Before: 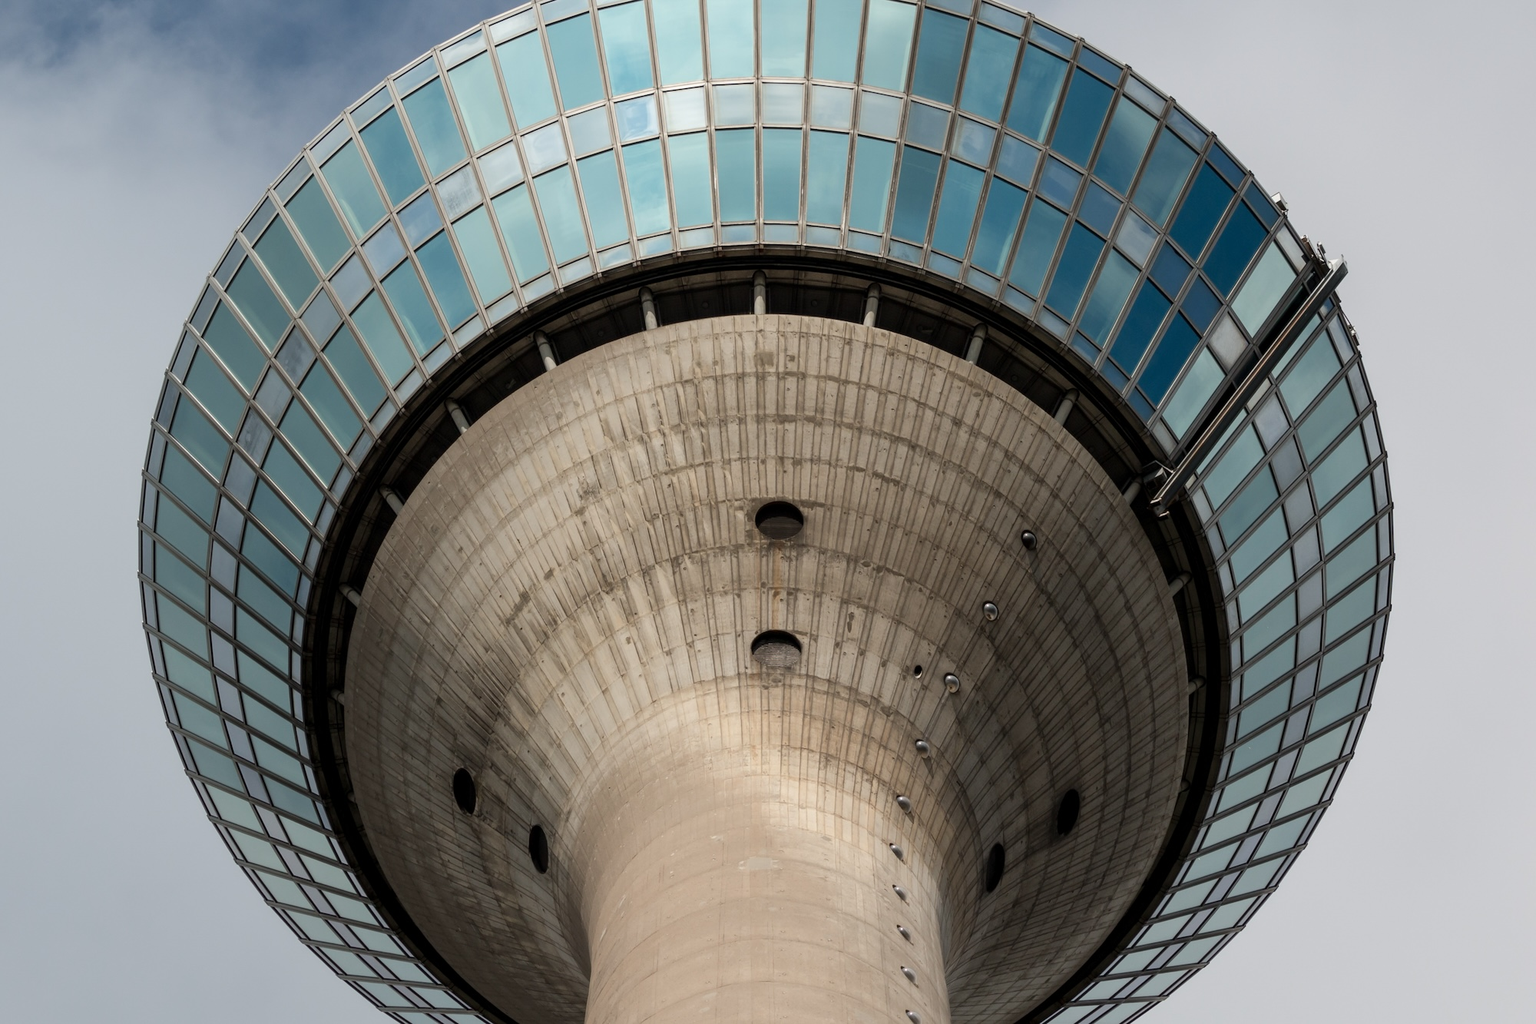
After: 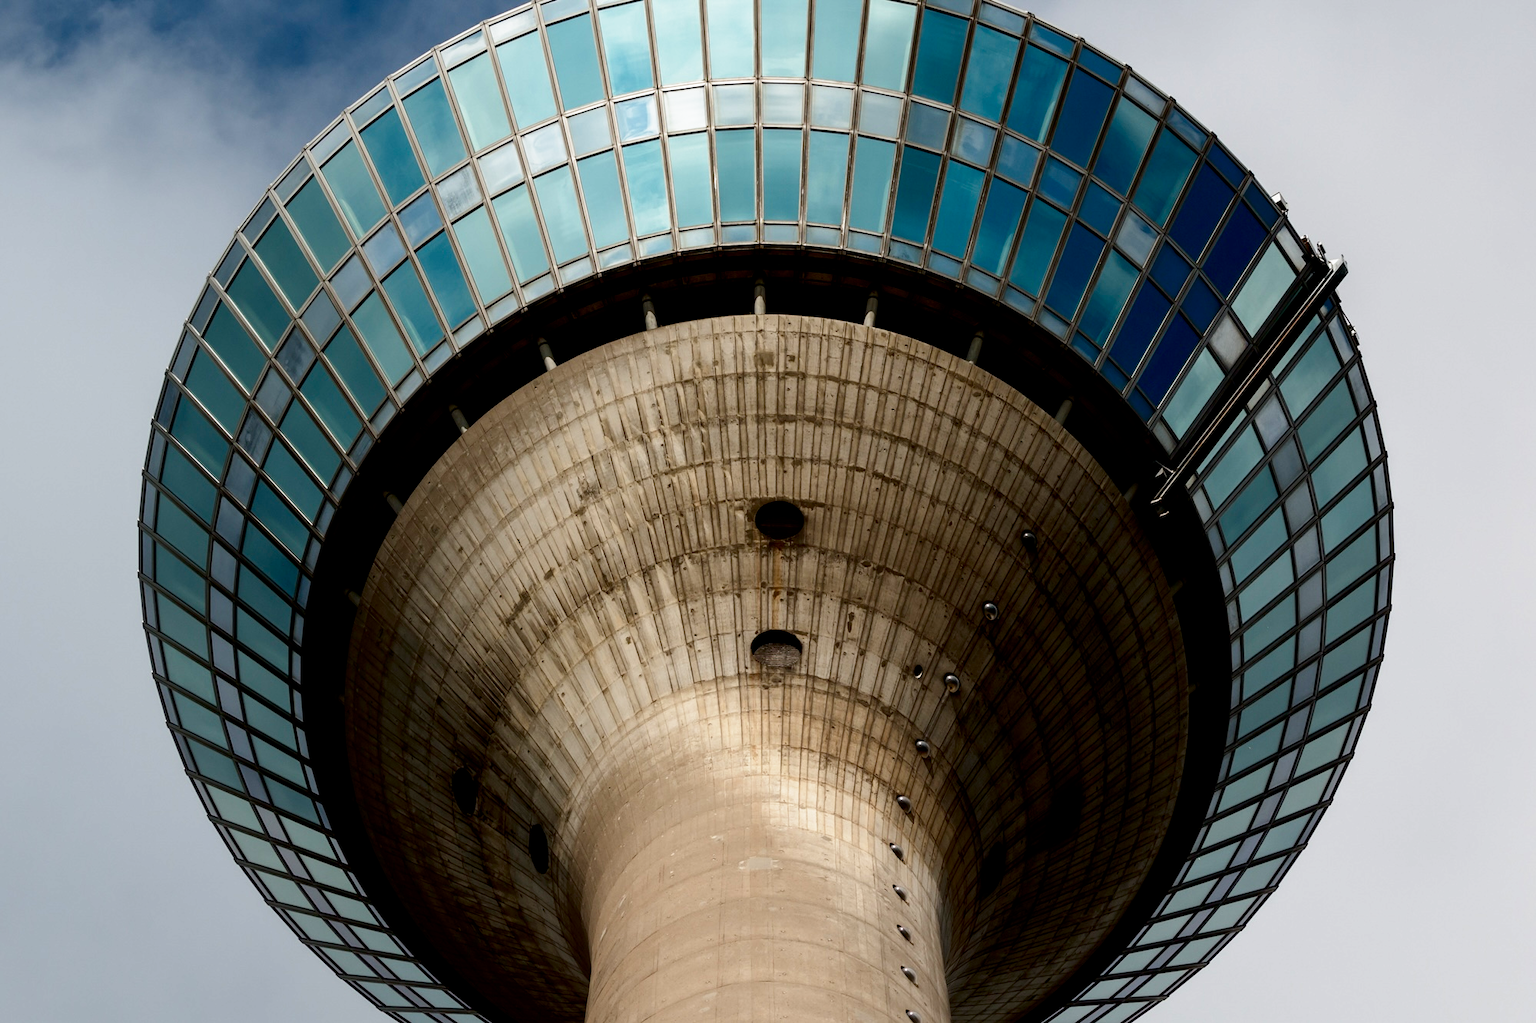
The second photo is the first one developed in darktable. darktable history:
filmic rgb: black relative exposure -5.5 EV, white relative exposure 2.5 EV, threshold 3 EV, target black luminance 0%, hardness 4.51, latitude 67.35%, contrast 1.453, shadows ↔ highlights balance -3.52%, preserve chrominance no, color science v4 (2020), contrast in shadows soft, enable highlight reconstruction true
contrast brightness saturation: brightness -0.2, saturation 0.08
